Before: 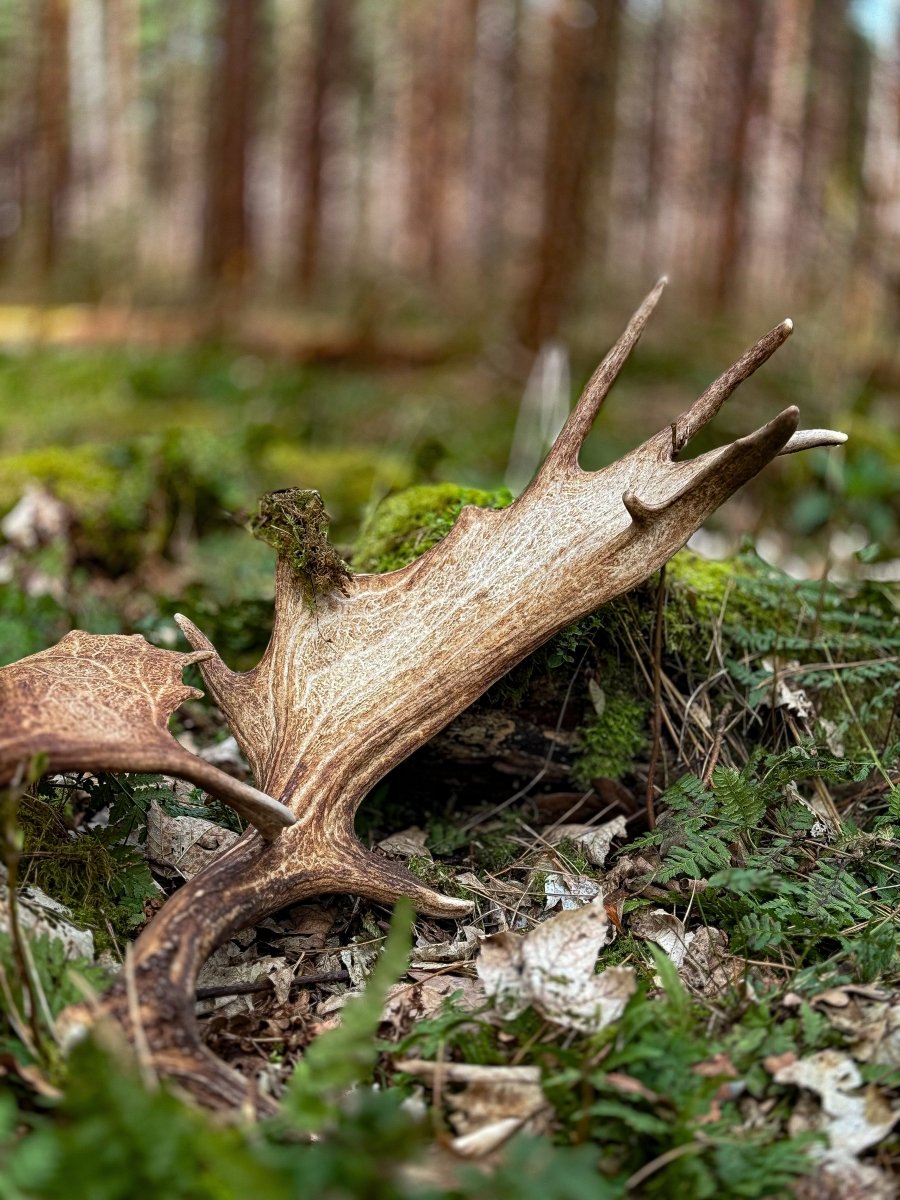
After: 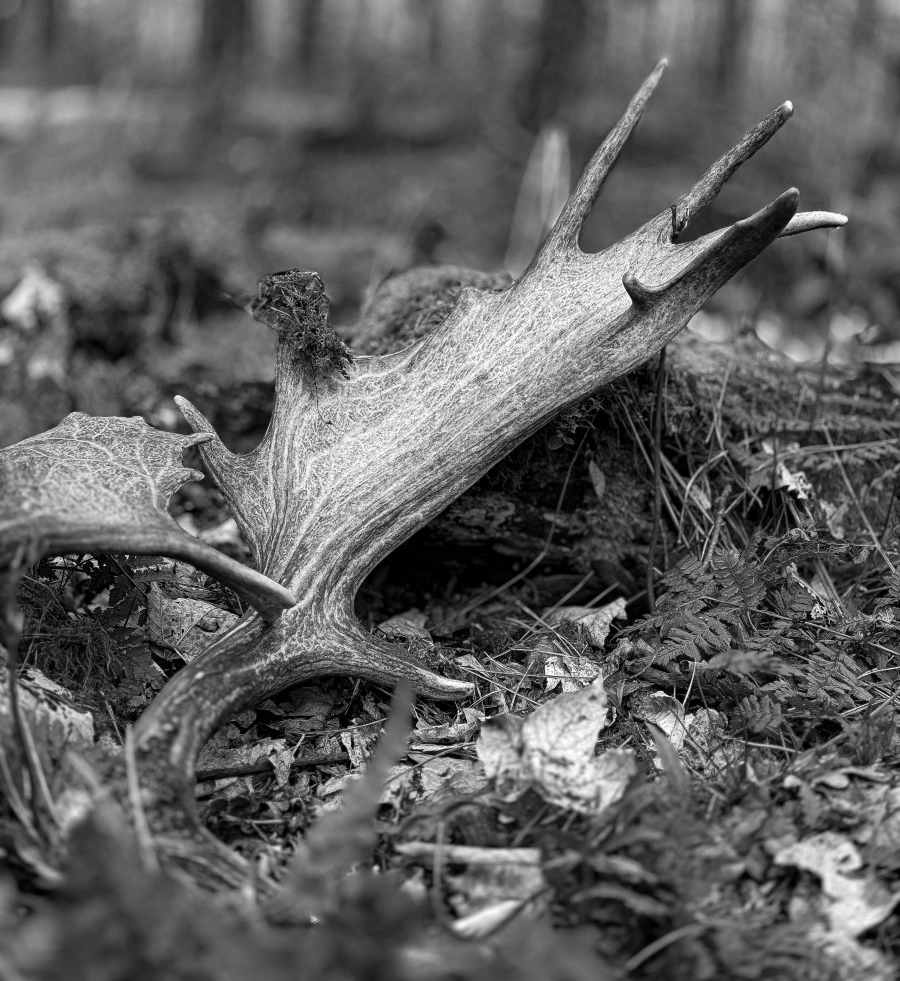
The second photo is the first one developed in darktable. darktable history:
color zones: curves: ch0 [(0, 0.613) (0.01, 0.613) (0.245, 0.448) (0.498, 0.529) (0.642, 0.665) (0.879, 0.777) (0.99, 0.613)]; ch1 [(0, 0) (0.143, 0) (0.286, 0) (0.429, 0) (0.571, 0) (0.714, 0) (0.857, 0)]
crop and rotate: top 18.19%
